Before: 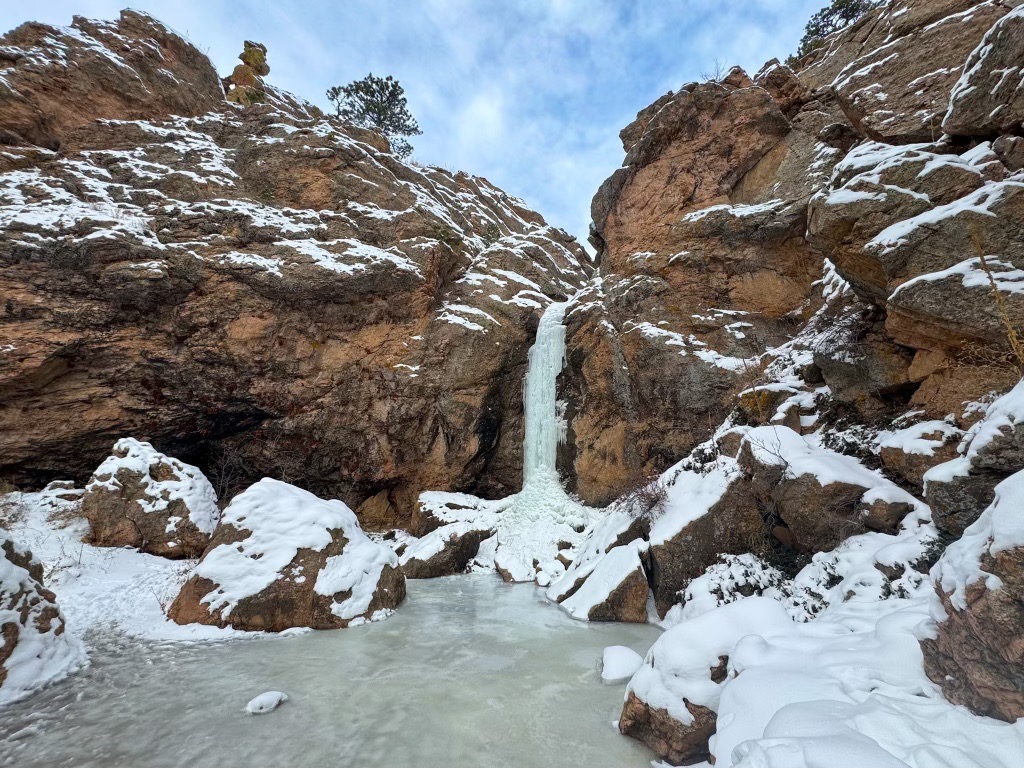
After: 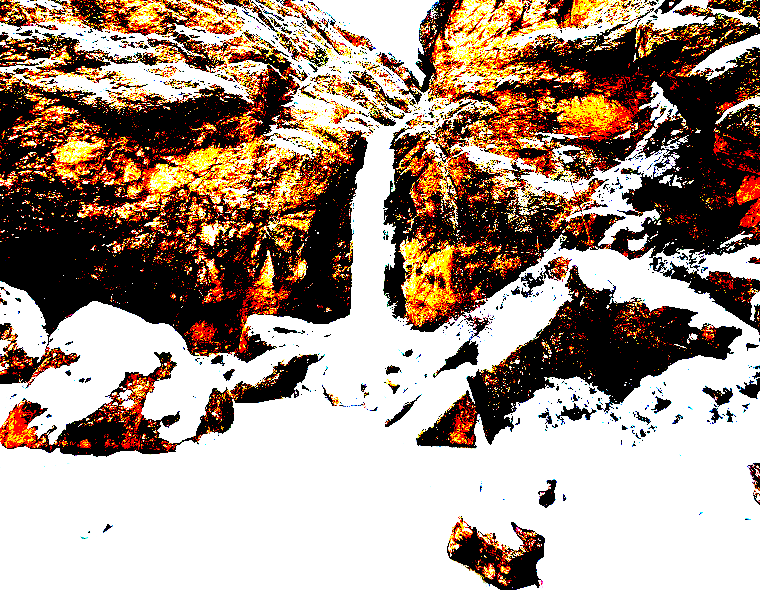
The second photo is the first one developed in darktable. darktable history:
crop: left 16.865%, top 22.986%, right 8.845%
exposure: black level correction 0.099, exposure 3.057 EV, compensate highlight preservation false
